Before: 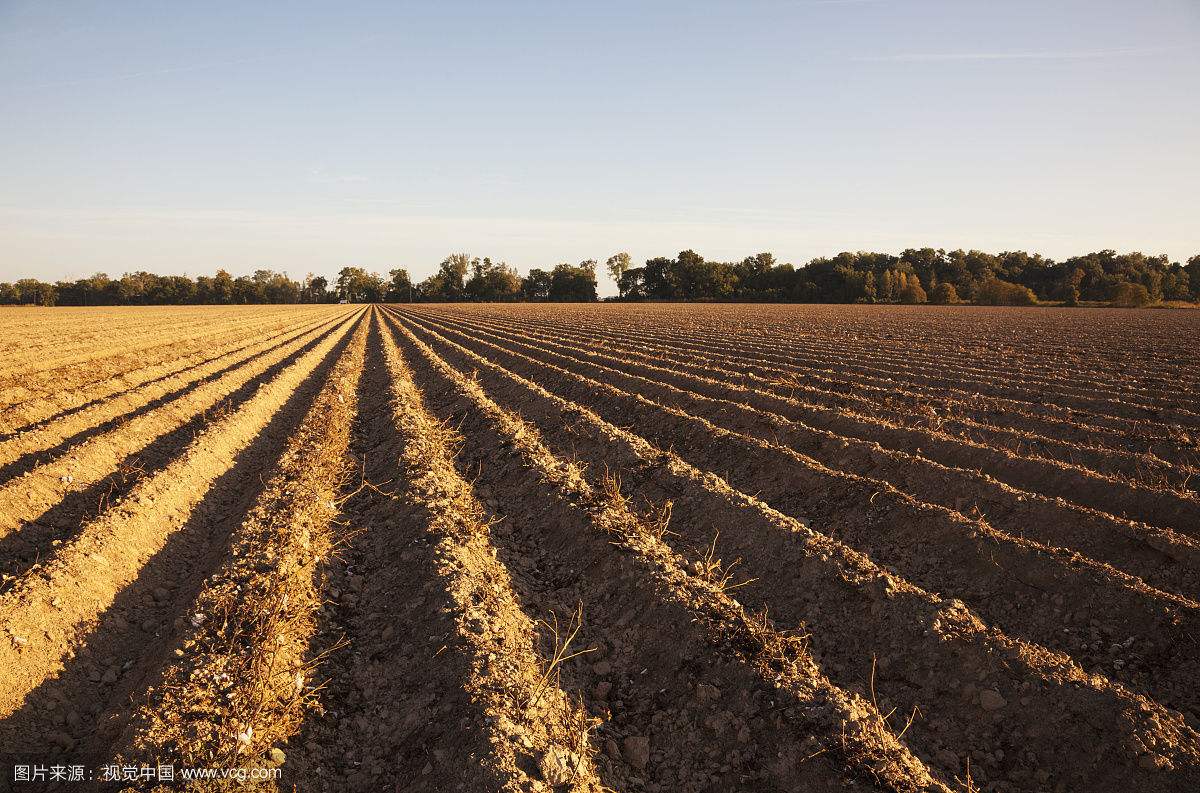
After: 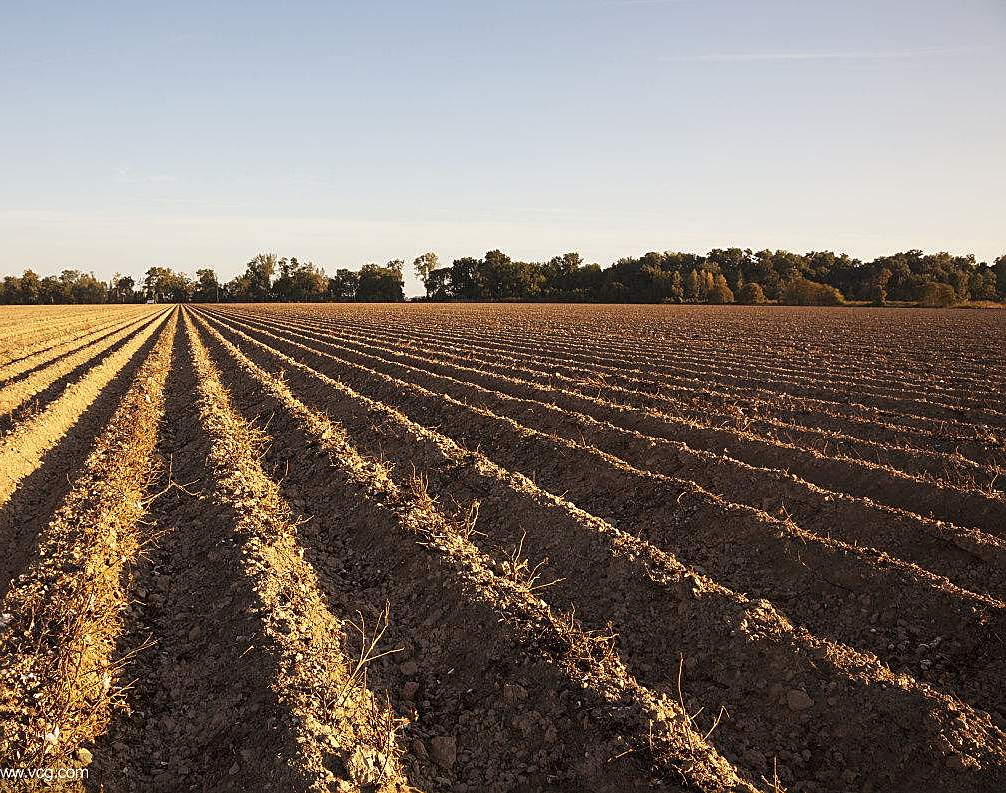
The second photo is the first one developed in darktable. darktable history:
sharpen: on, module defaults
crop: left 16.145%
